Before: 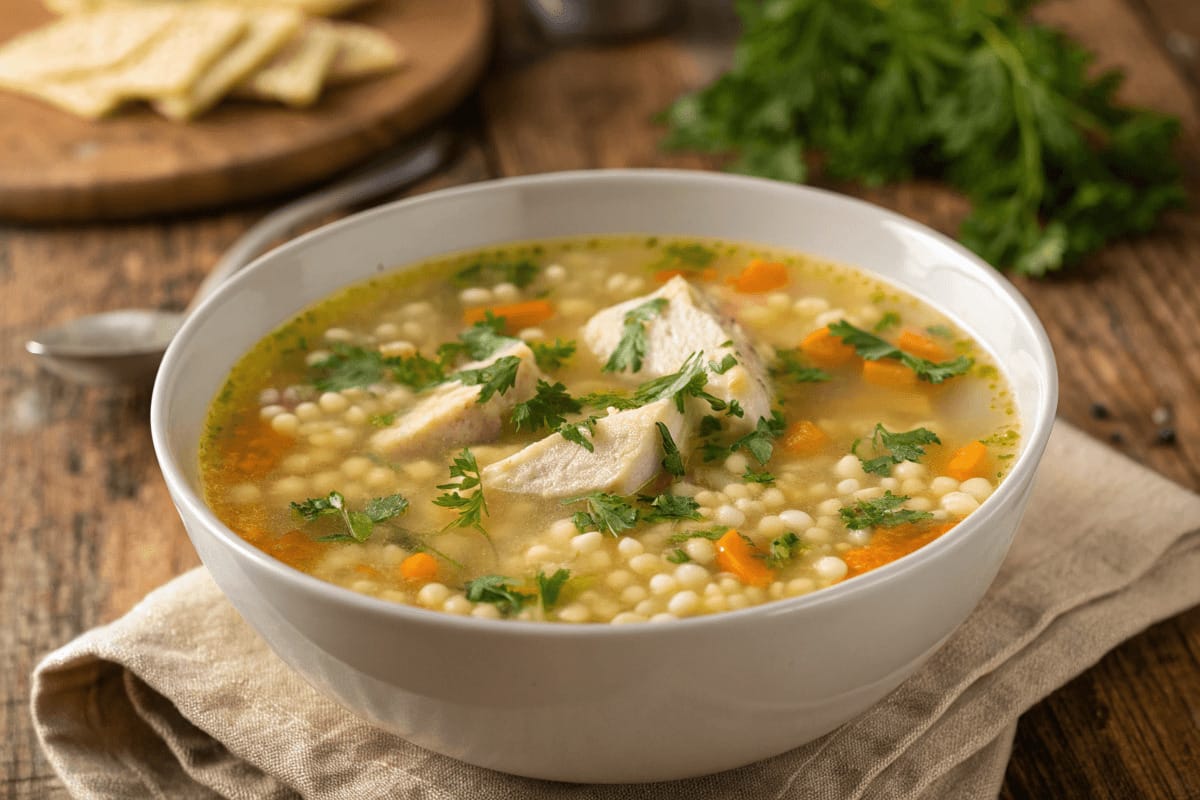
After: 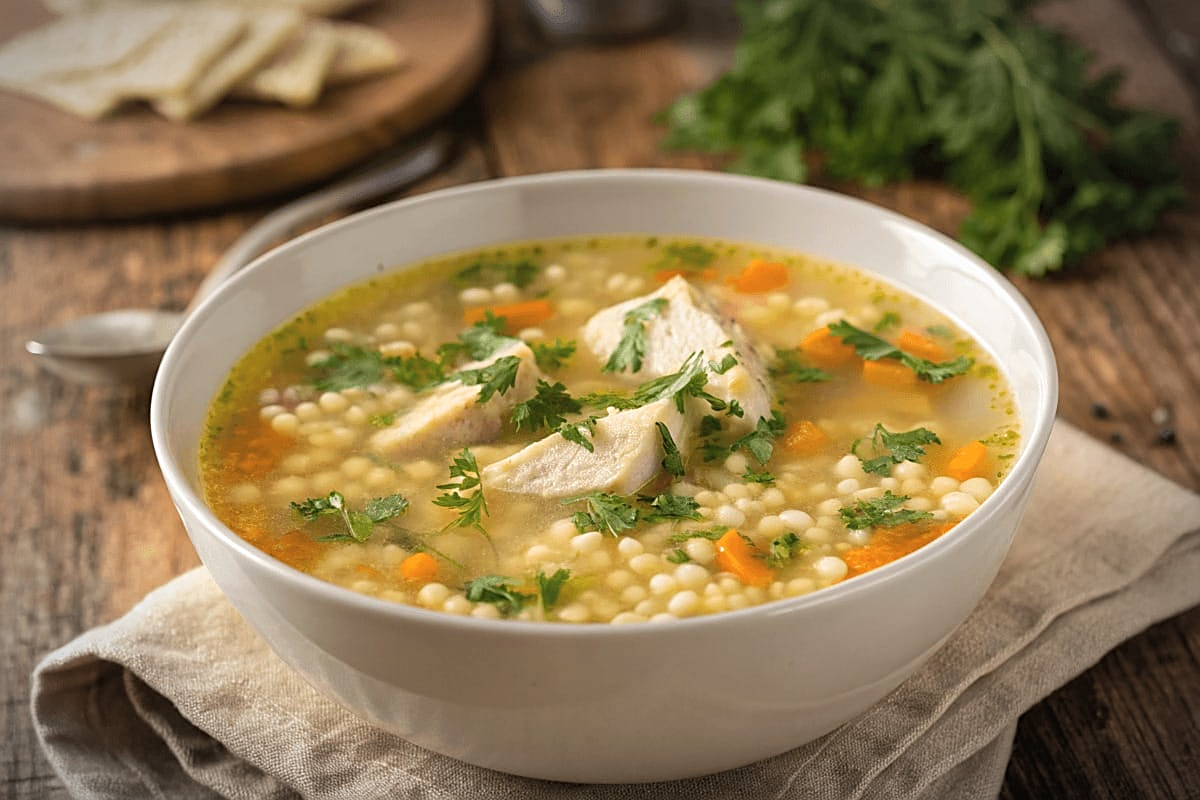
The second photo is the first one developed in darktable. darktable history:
vignetting: automatic ratio true
sharpen: on, module defaults
tone equalizer: on, module defaults
contrast brightness saturation: contrast 0.048, brightness 0.068, saturation 0.013
